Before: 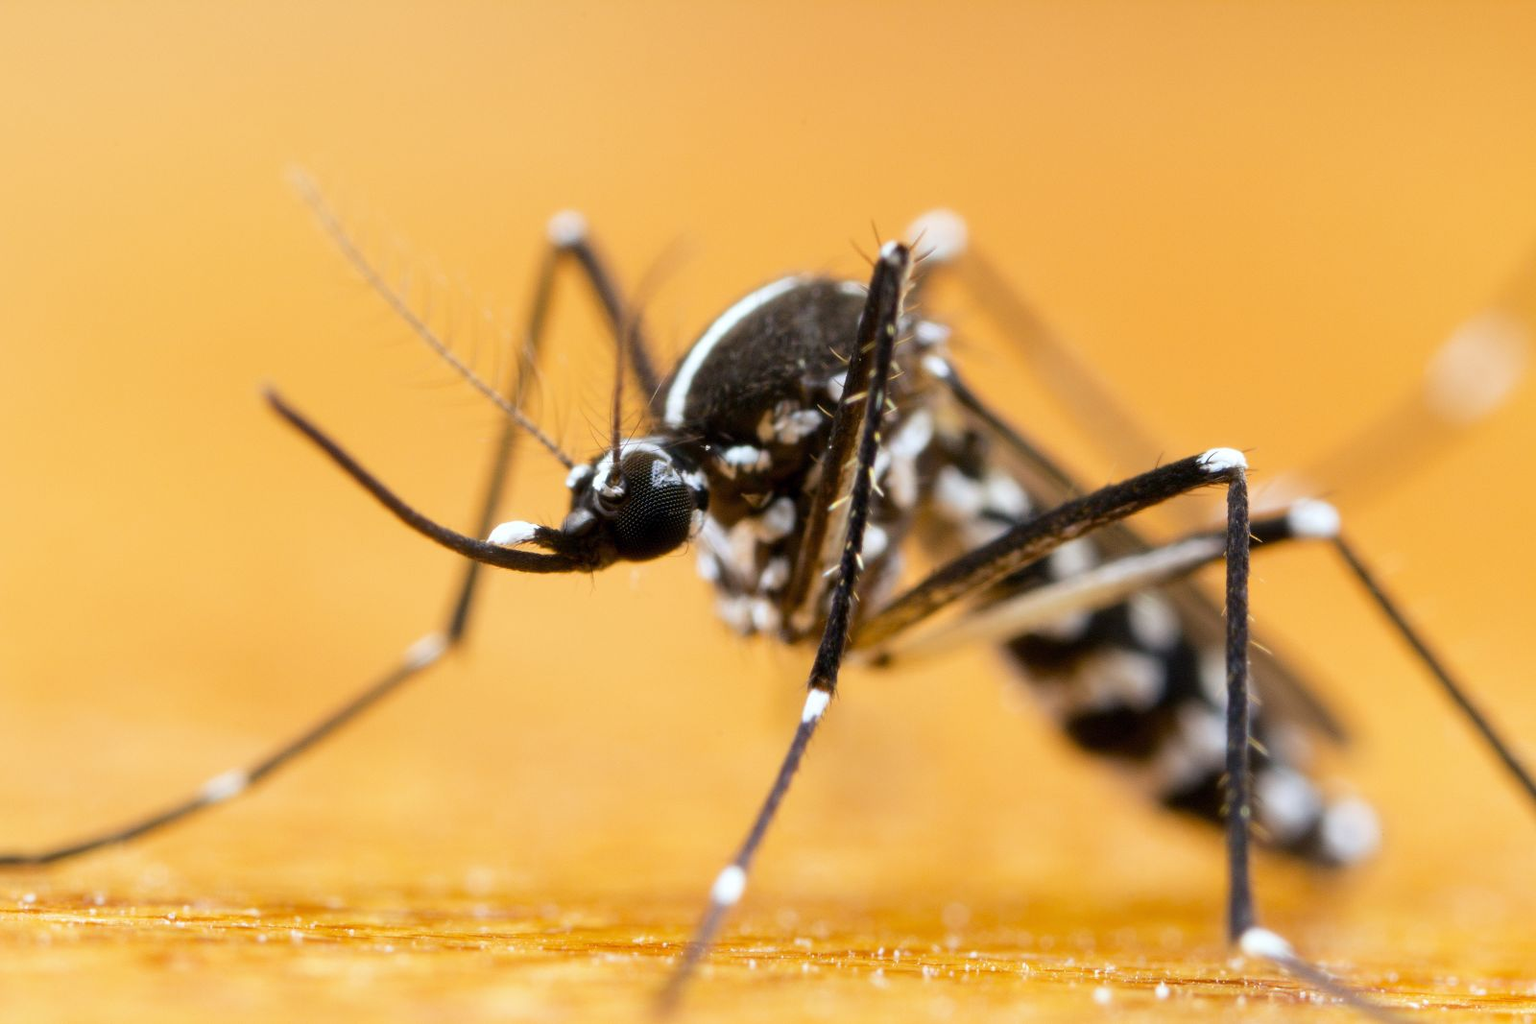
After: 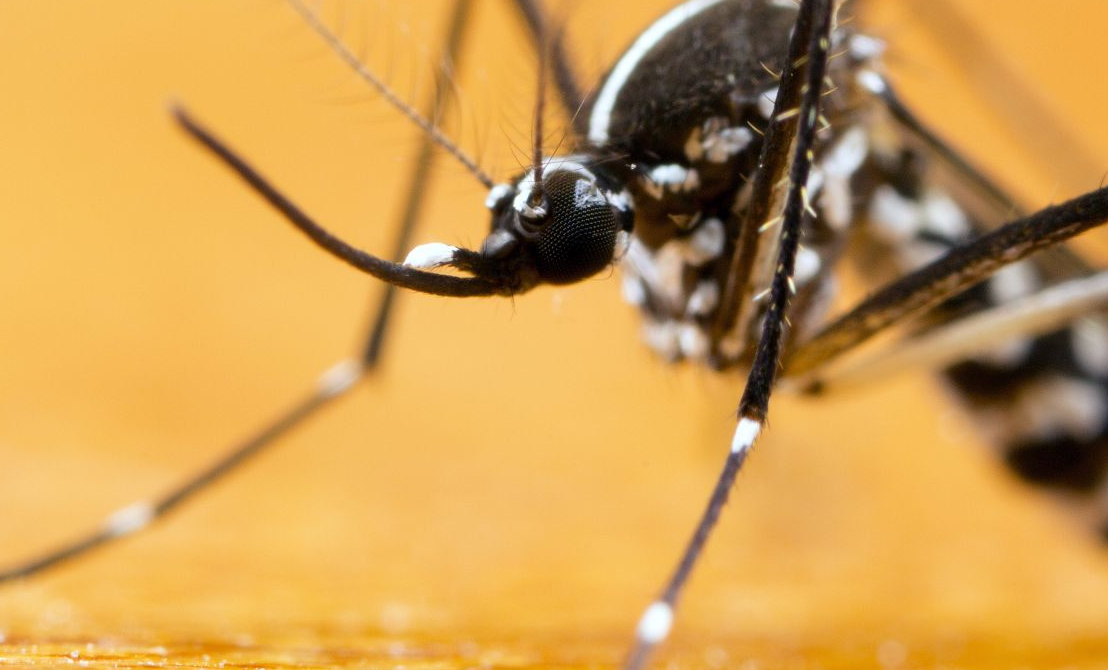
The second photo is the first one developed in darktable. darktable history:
crop: left 6.547%, top 28.117%, right 24.198%, bottom 9%
